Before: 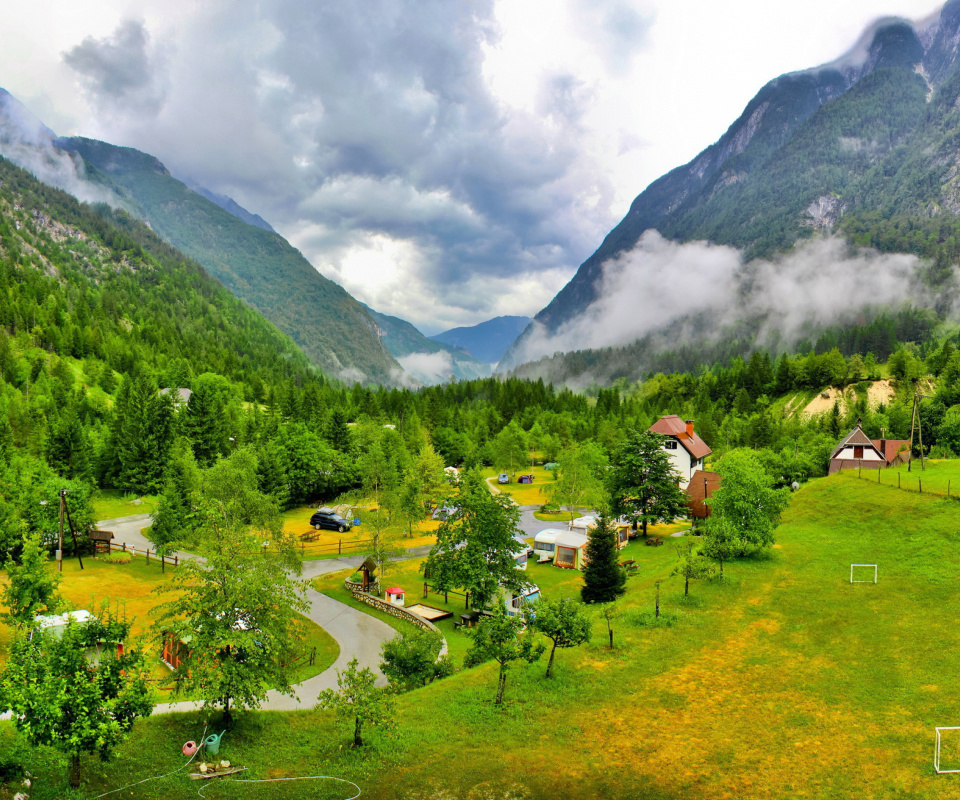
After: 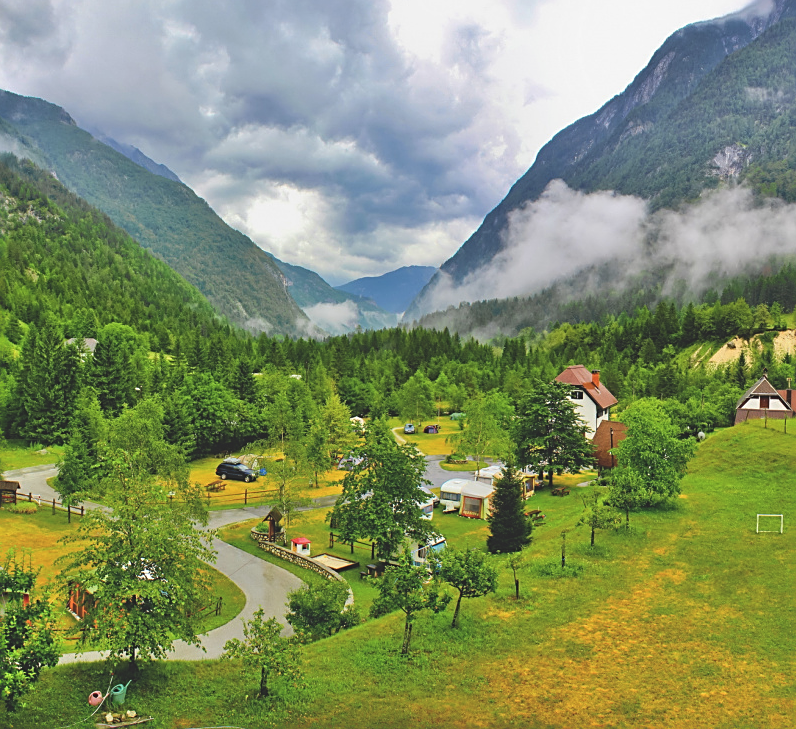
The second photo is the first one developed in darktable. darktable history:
sharpen: on, module defaults
crop: left 9.805%, top 6.282%, right 7.201%, bottom 2.506%
exposure: black level correction -0.025, exposure -0.118 EV, compensate highlight preservation false
